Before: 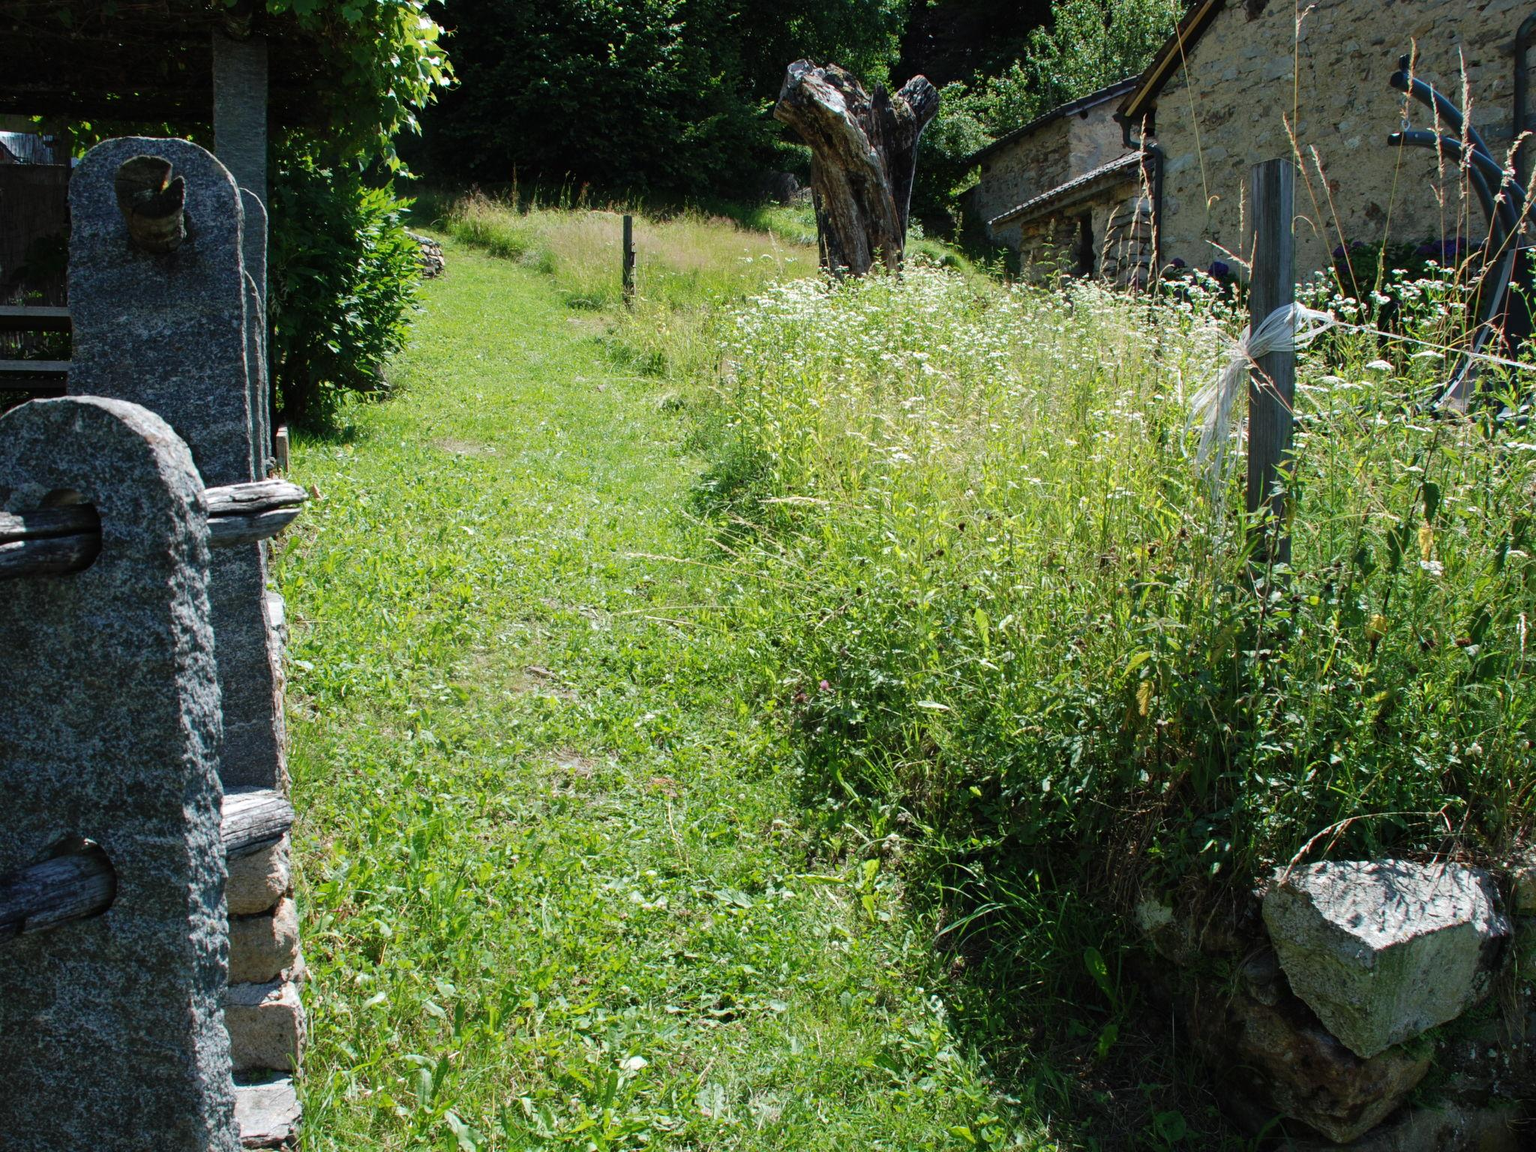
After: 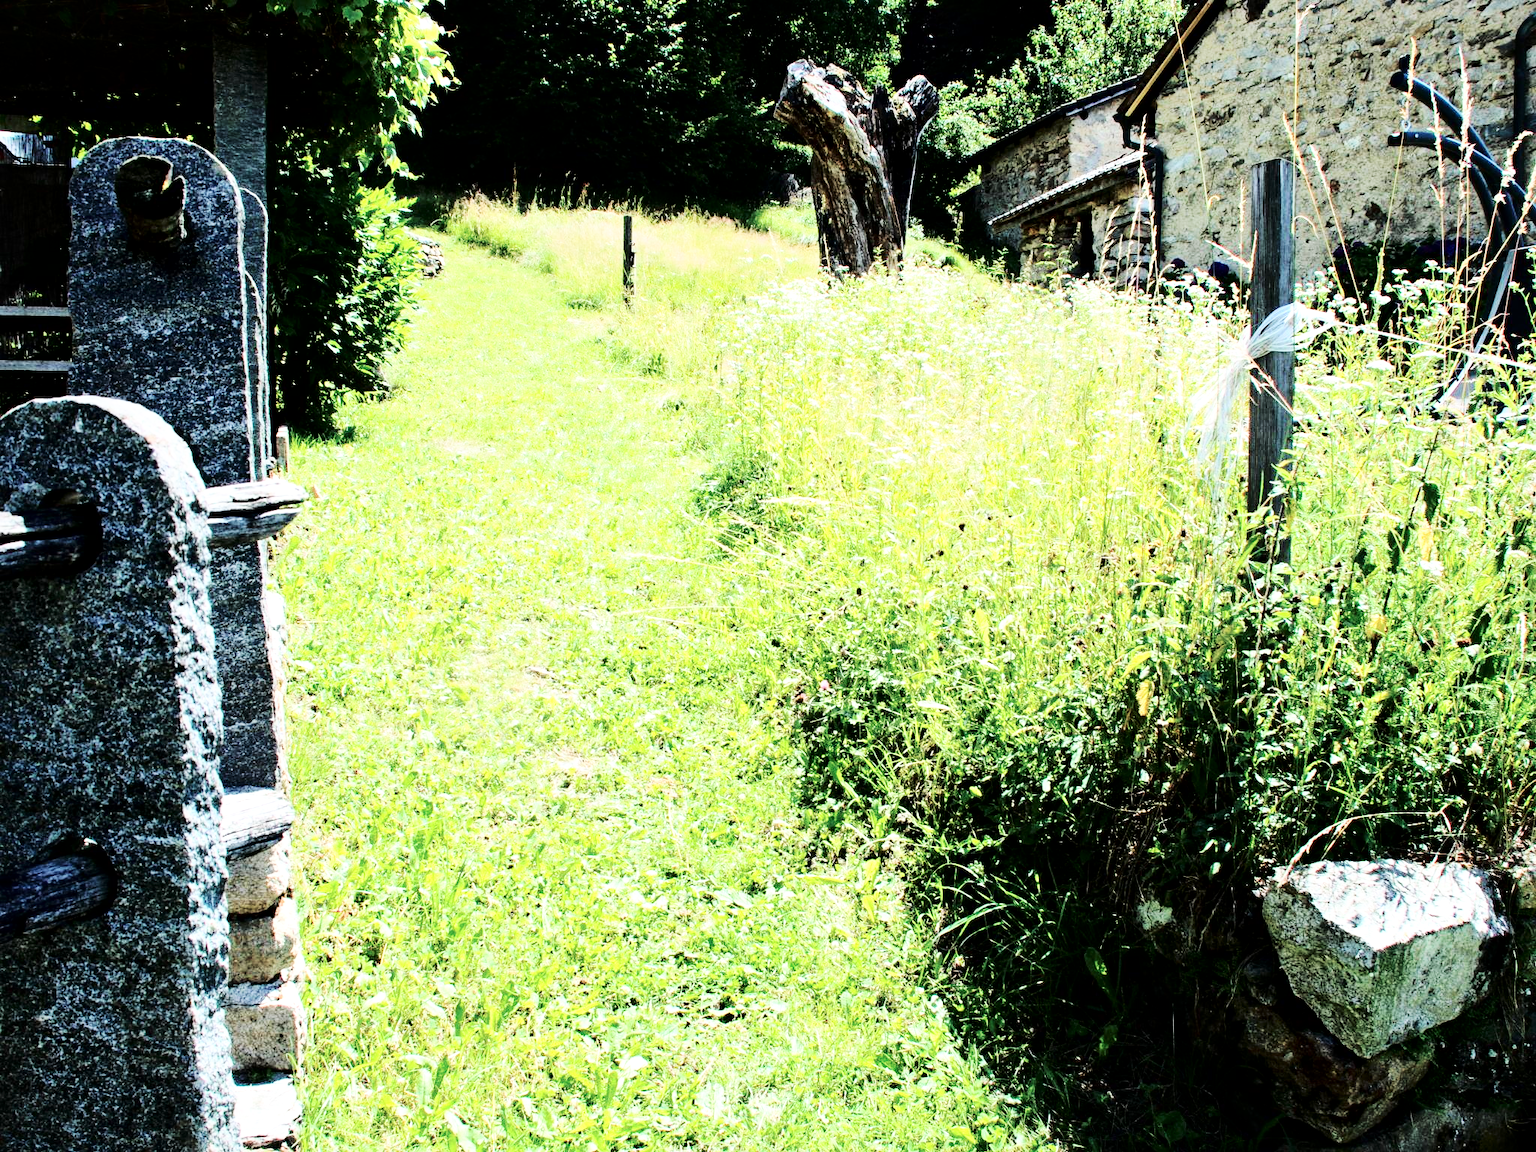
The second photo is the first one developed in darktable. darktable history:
base curve: curves: ch0 [(0, 0) (0.032, 0.037) (0.105, 0.228) (0.435, 0.76) (0.856, 0.983) (1, 1)], preserve colors none
tone curve: curves: ch0 [(0, 0) (0.004, 0) (0.133, 0.071) (0.325, 0.456) (0.832, 0.957) (1, 1)], color space Lab, independent channels, preserve colors none
local contrast: mode bilateral grid, contrast 21, coarseness 50, detail 127%, midtone range 0.2
contrast brightness saturation: saturation -0.061
